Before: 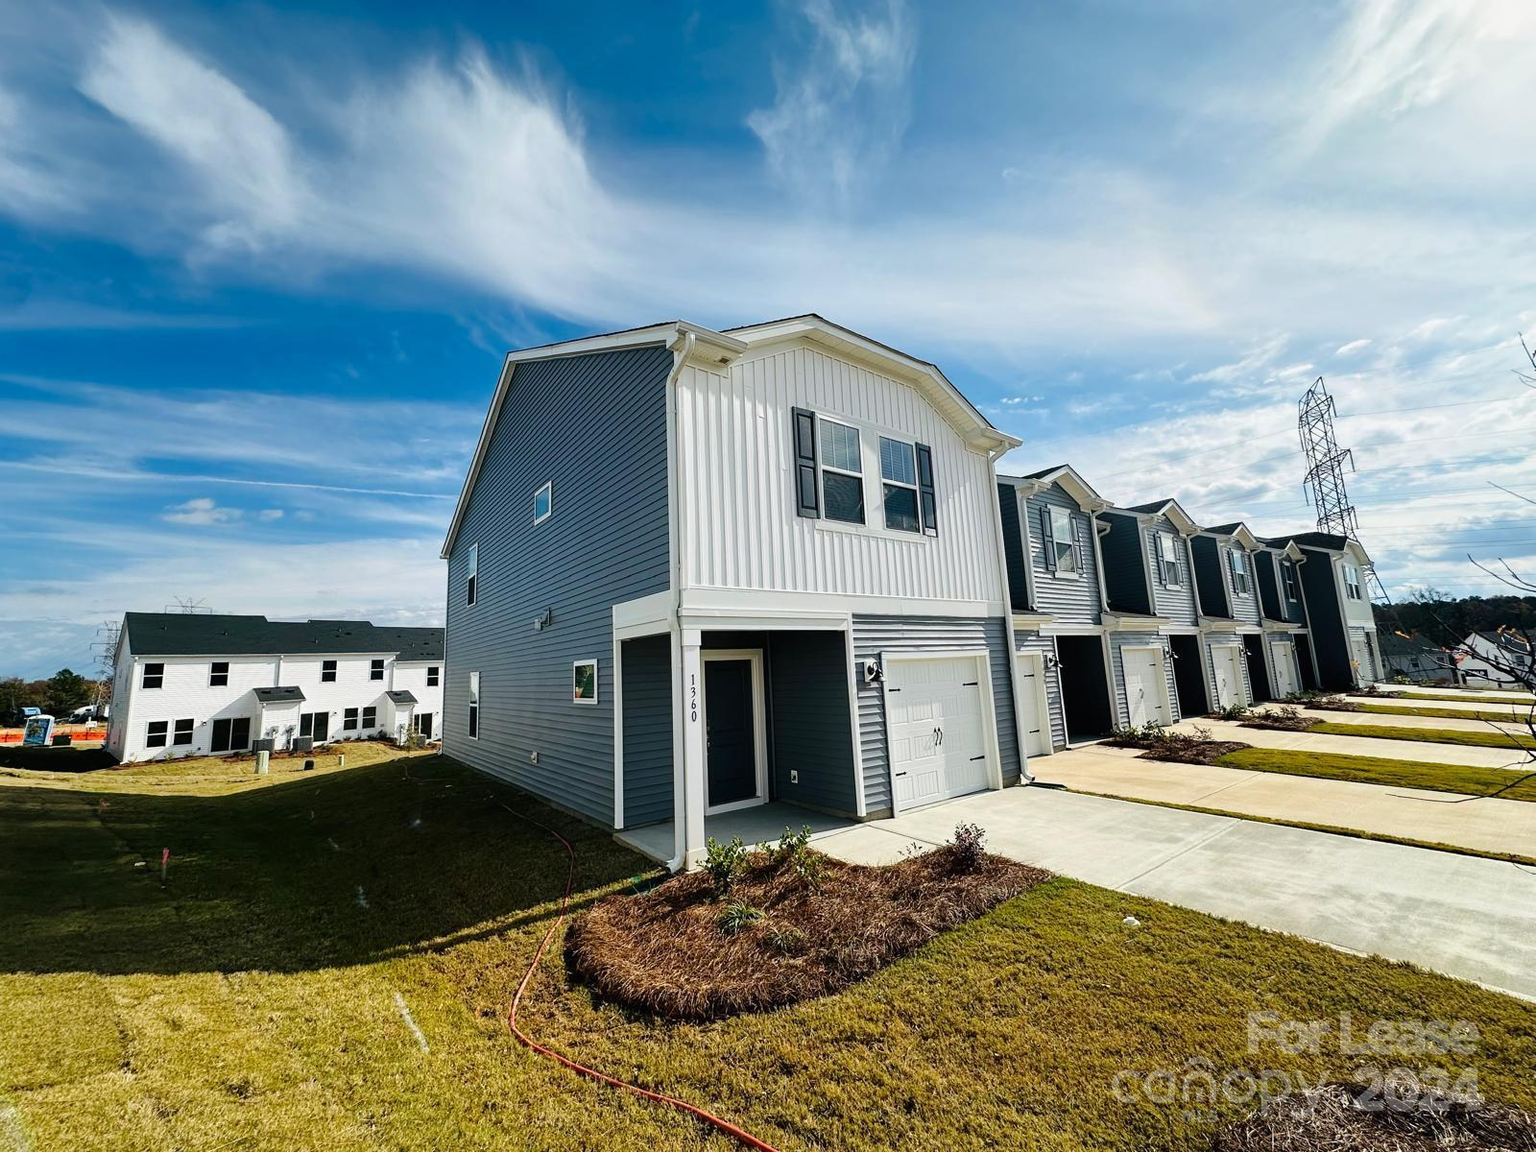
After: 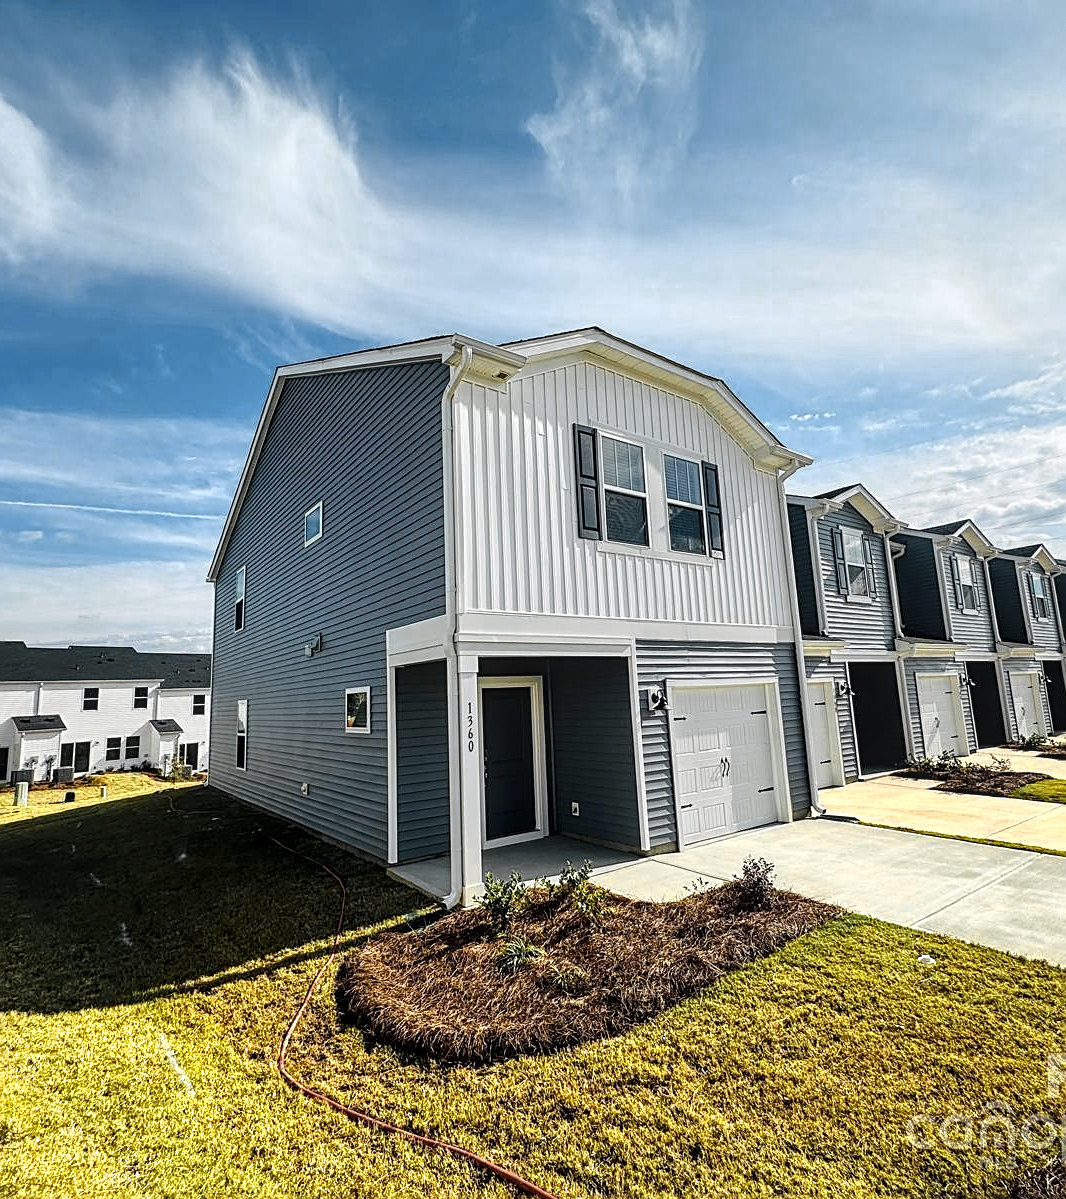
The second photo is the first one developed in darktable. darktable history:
crop and rotate: left 15.754%, right 17.579%
color zones: curves: ch0 [(0.004, 0.306) (0.107, 0.448) (0.252, 0.656) (0.41, 0.398) (0.595, 0.515) (0.768, 0.628)]; ch1 [(0.07, 0.323) (0.151, 0.452) (0.252, 0.608) (0.346, 0.221) (0.463, 0.189) (0.61, 0.368) (0.735, 0.395) (0.921, 0.412)]; ch2 [(0, 0.476) (0.132, 0.512) (0.243, 0.512) (0.397, 0.48) (0.522, 0.376) (0.634, 0.536) (0.761, 0.46)]
sharpen: on, module defaults
local contrast: detail 130%
base curve: exposure shift 0, preserve colors none
